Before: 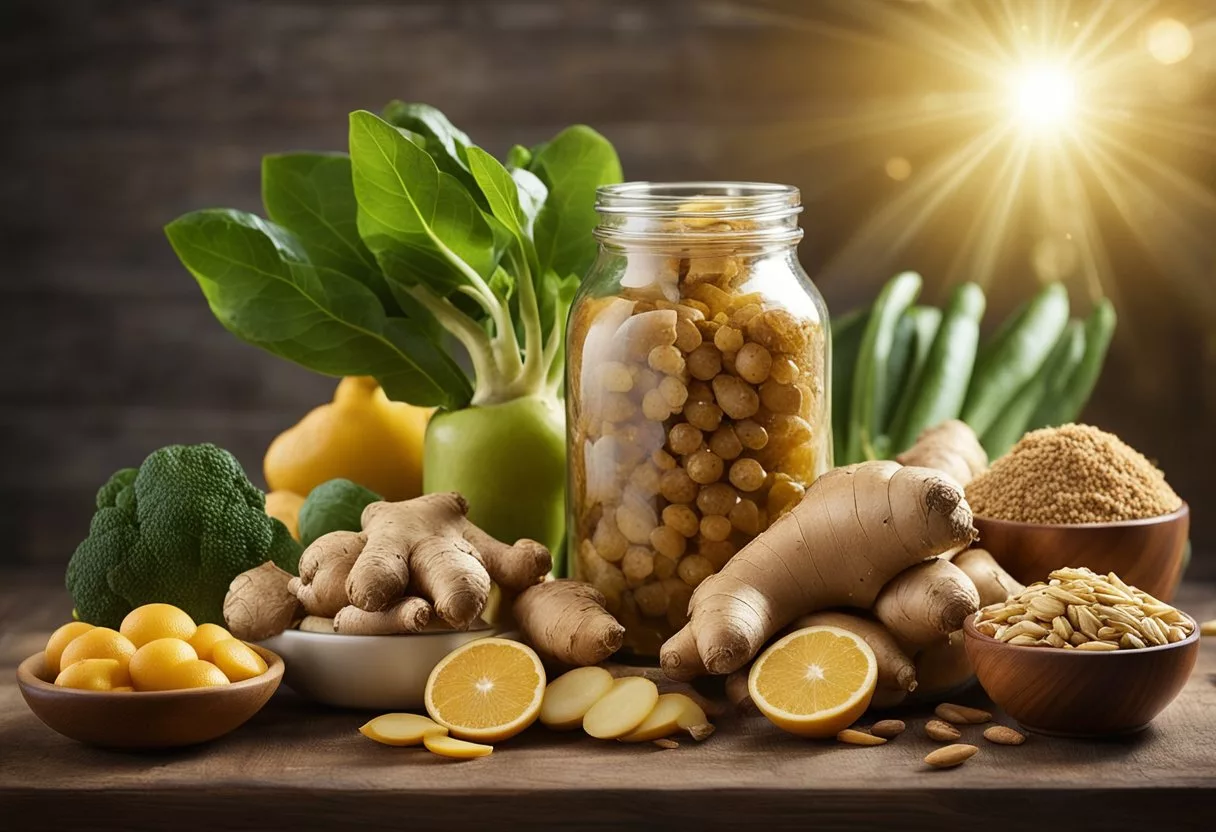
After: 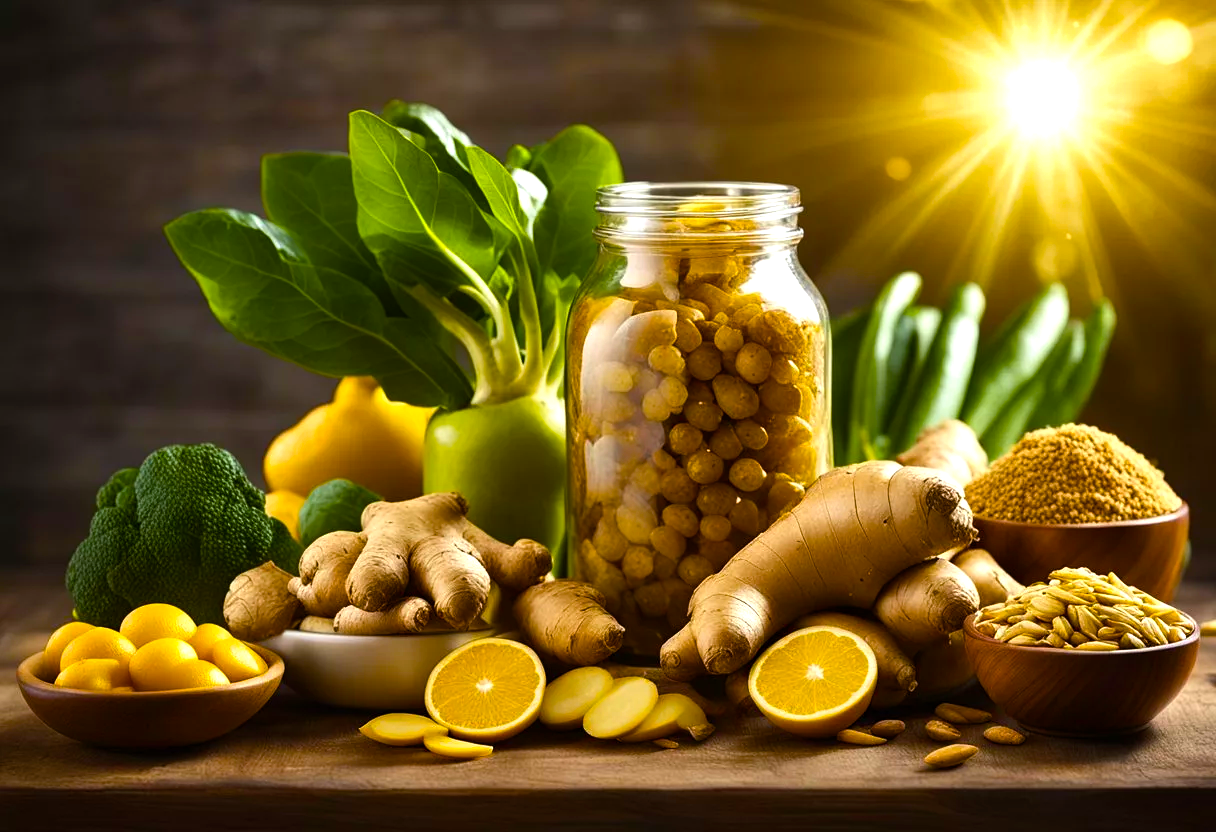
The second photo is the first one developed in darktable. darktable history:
color balance rgb: linear chroma grading › global chroma 9%, perceptual saturation grading › global saturation 36%, perceptual saturation grading › shadows 35%, perceptual brilliance grading › global brilliance 15%, perceptual brilliance grading › shadows -35%, global vibrance 15%
shadows and highlights: shadows 20.91, highlights -35.45, soften with gaussian
